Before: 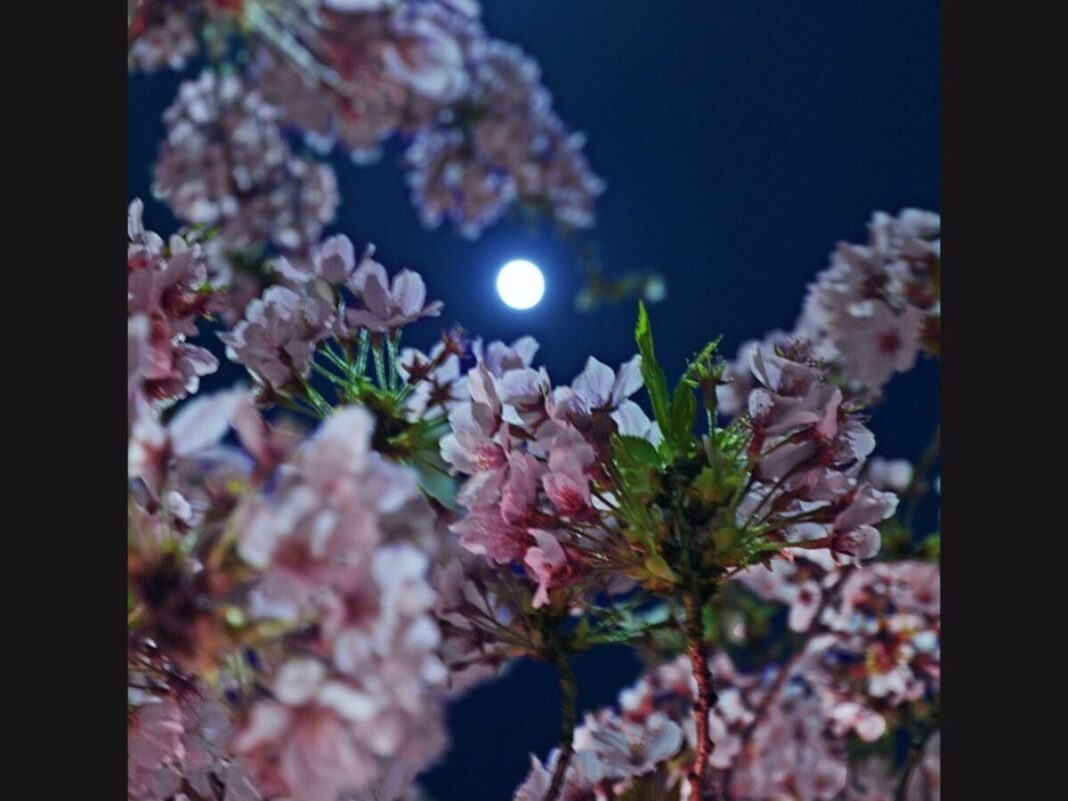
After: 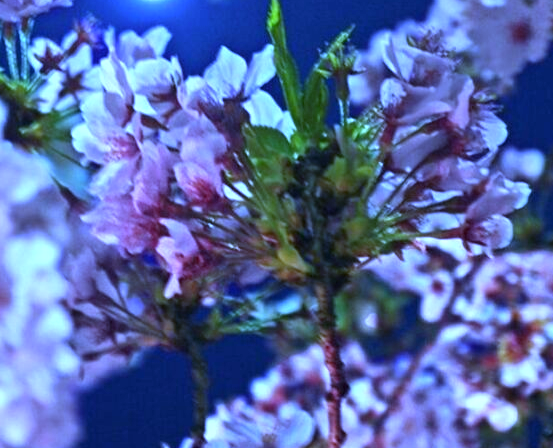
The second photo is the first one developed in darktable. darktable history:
white balance: red 0.766, blue 1.537
exposure: black level correction 0, exposure 1 EV, compensate exposure bias true, compensate highlight preservation false
crop: left 34.479%, top 38.822%, right 13.718%, bottom 5.172%
